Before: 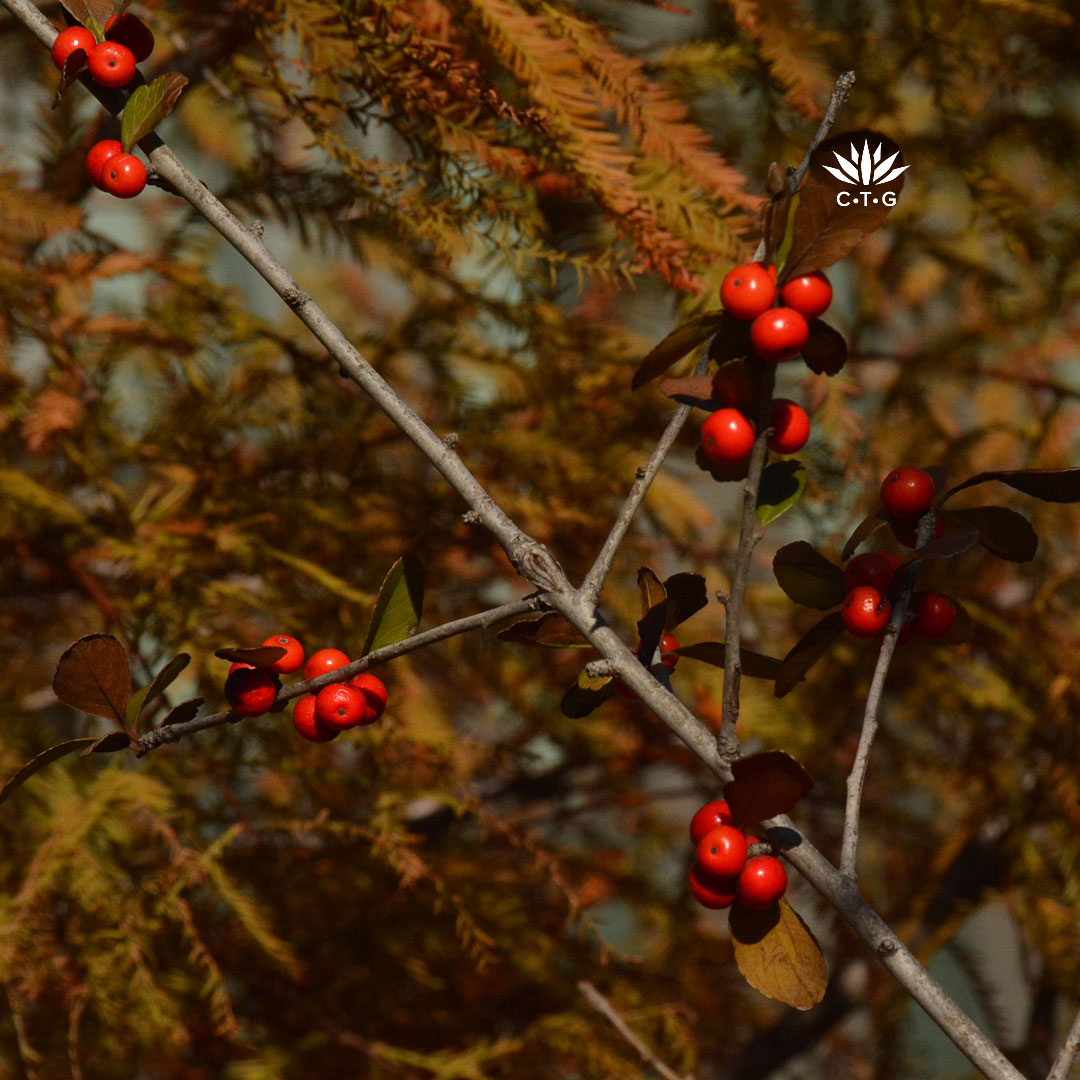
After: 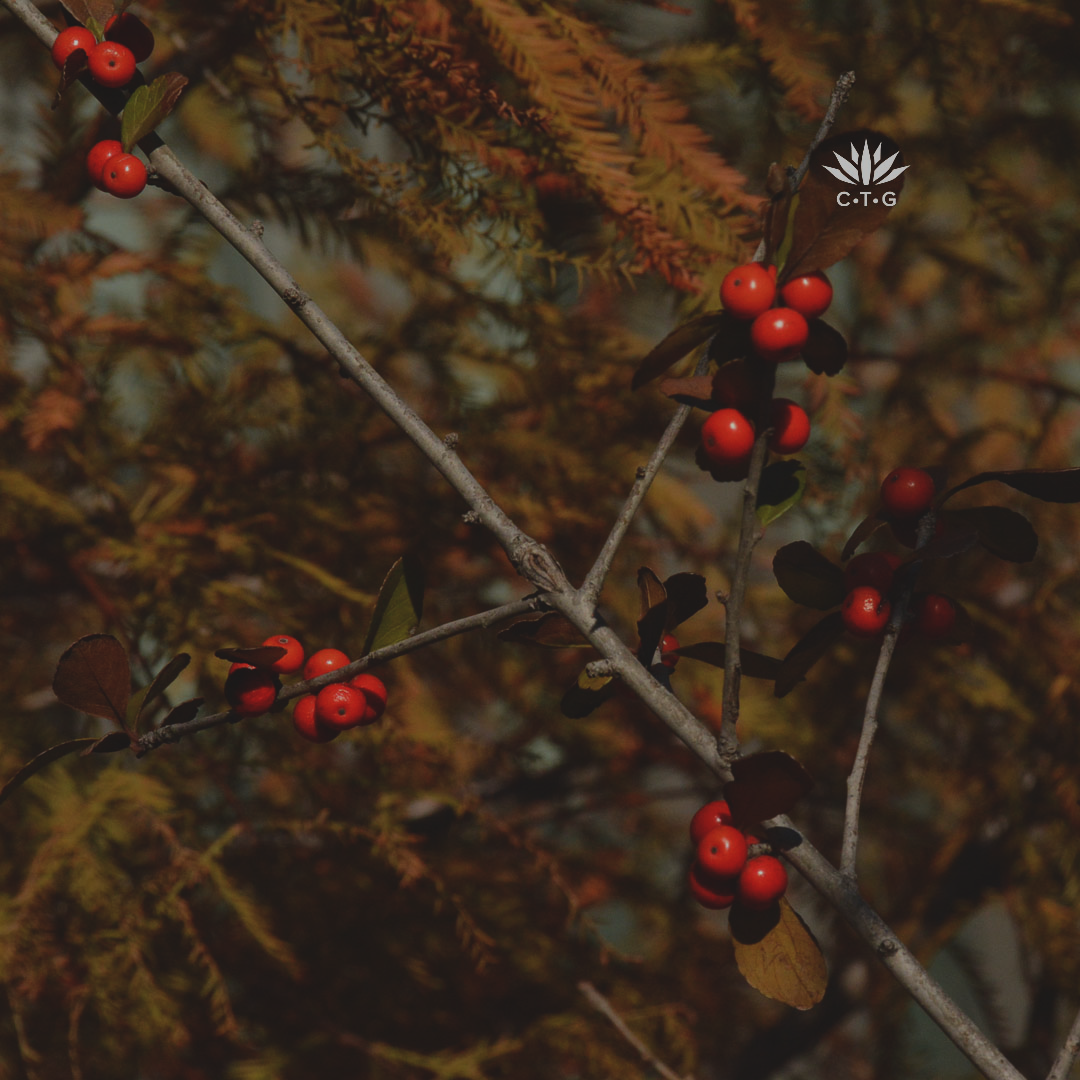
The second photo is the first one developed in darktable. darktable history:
exposure: black level correction -0.018, exposure -1.021 EV, compensate highlight preservation false
